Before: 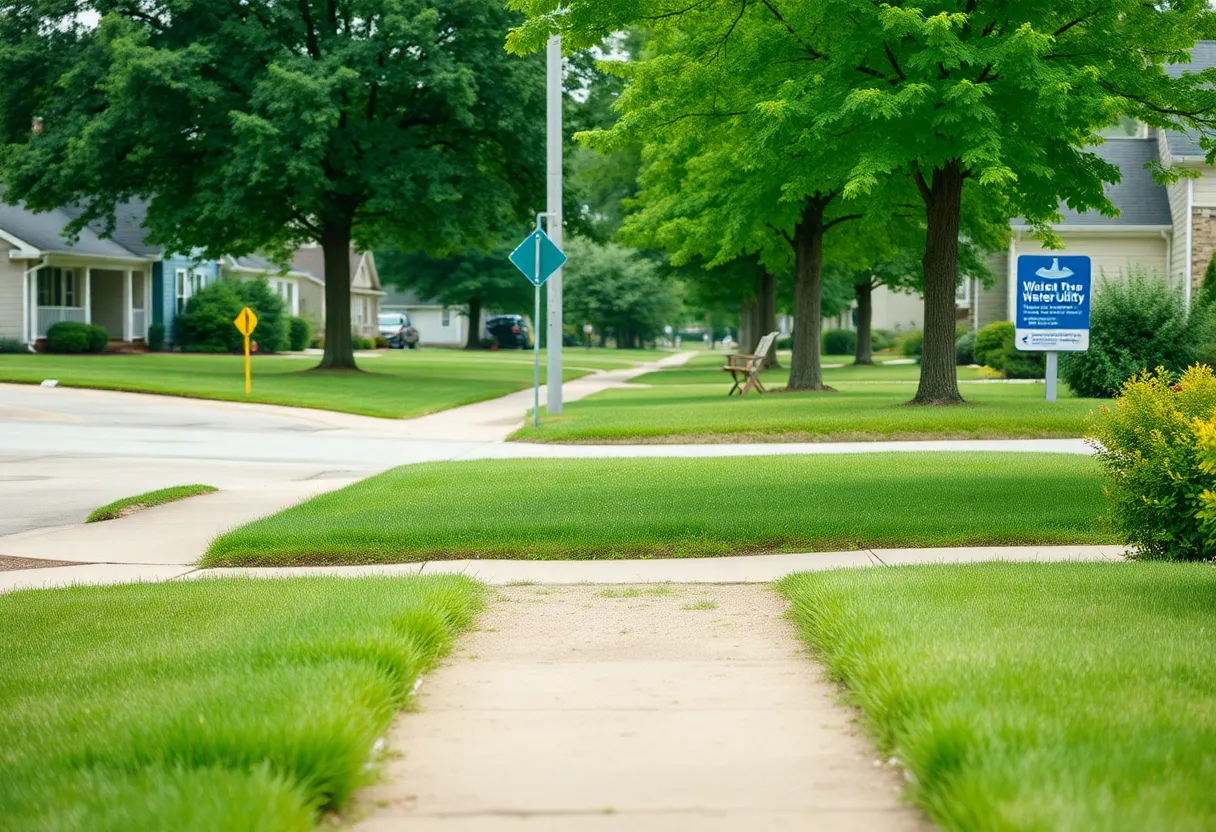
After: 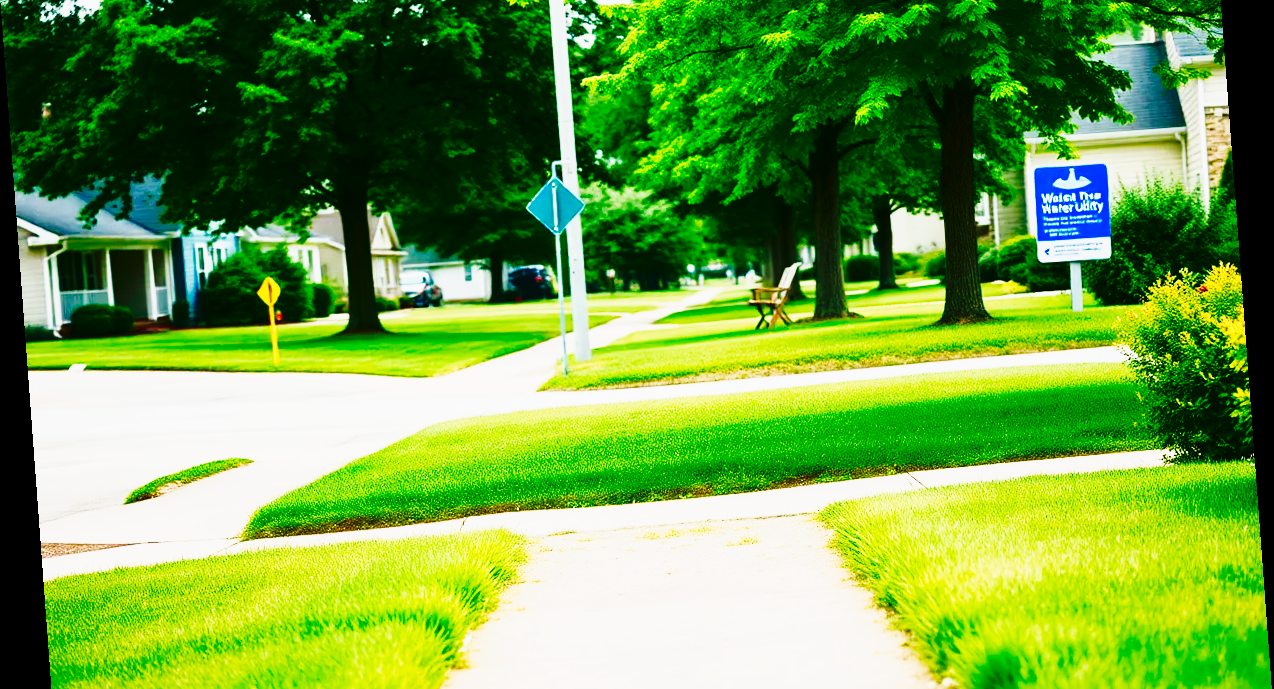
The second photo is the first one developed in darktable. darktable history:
rotate and perspective: rotation -4.25°, automatic cropping off
tone curve: curves: ch0 [(0, 0) (0.003, 0.004) (0.011, 0.006) (0.025, 0.008) (0.044, 0.012) (0.069, 0.017) (0.1, 0.021) (0.136, 0.029) (0.177, 0.043) (0.224, 0.062) (0.277, 0.108) (0.335, 0.166) (0.399, 0.301) (0.468, 0.467) (0.543, 0.64) (0.623, 0.803) (0.709, 0.908) (0.801, 0.969) (0.898, 0.988) (1, 1)], preserve colors none
crop: top 11.038%, bottom 13.962%
shadows and highlights: on, module defaults
exposure: exposure -0.04 EV, compensate highlight preservation false
color balance rgb: shadows lift › chroma 1%, shadows lift › hue 113°, highlights gain › chroma 0.2%, highlights gain › hue 333°, perceptual saturation grading › global saturation 20%, perceptual saturation grading › highlights -50%, perceptual saturation grading › shadows 25%, contrast -30%
white balance: red 1, blue 1
contrast brightness saturation: contrast 0.4, brightness 0.05, saturation 0.25
